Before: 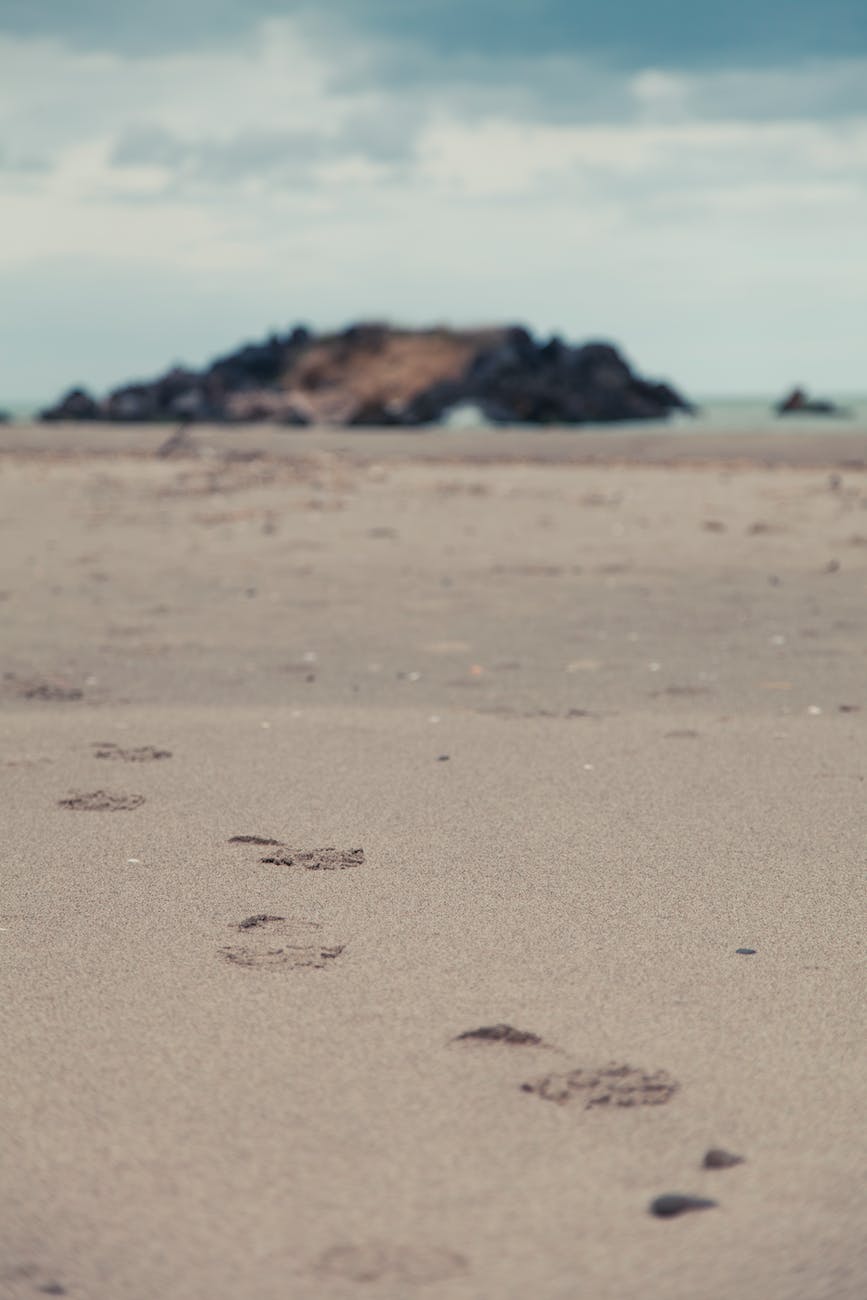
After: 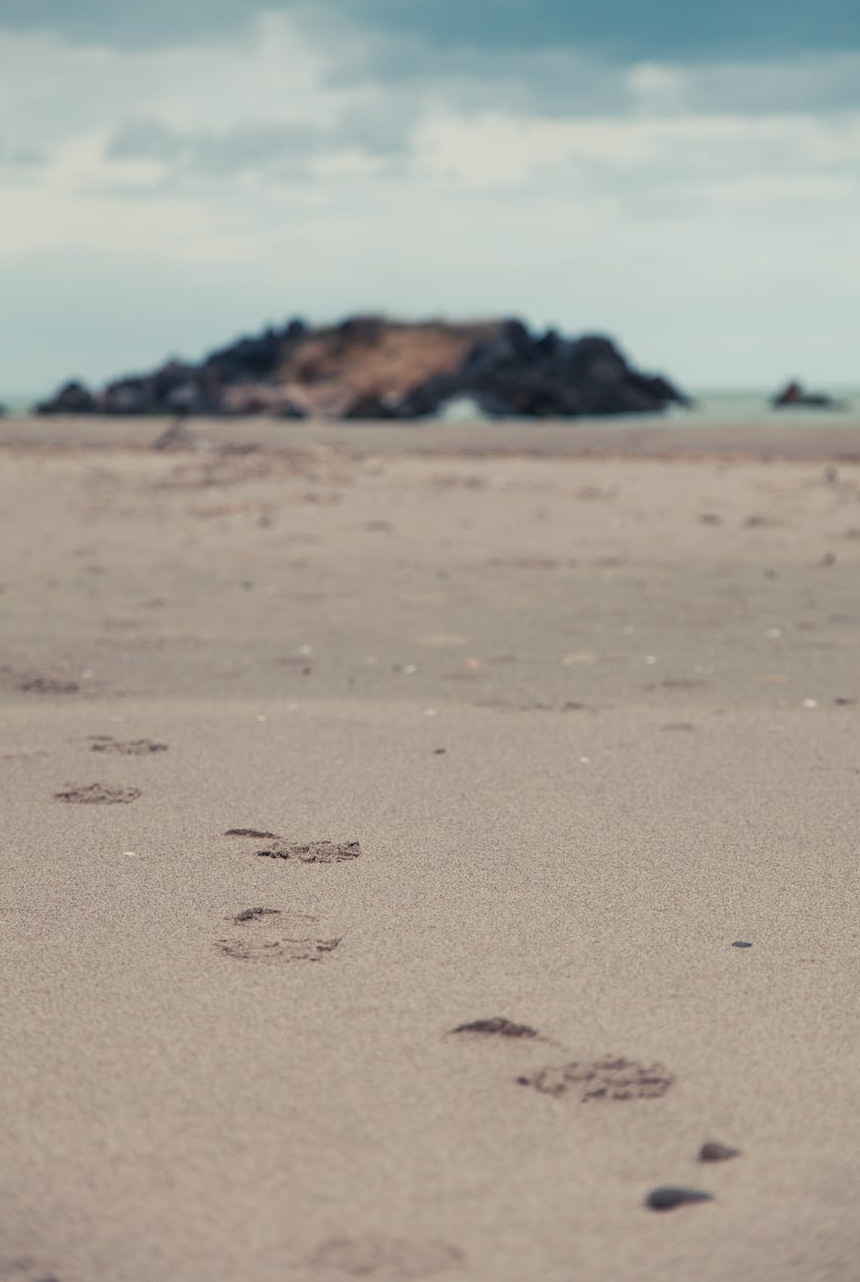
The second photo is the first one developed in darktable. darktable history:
crop: left 0.499%, top 0.558%, right 0.225%, bottom 0.823%
